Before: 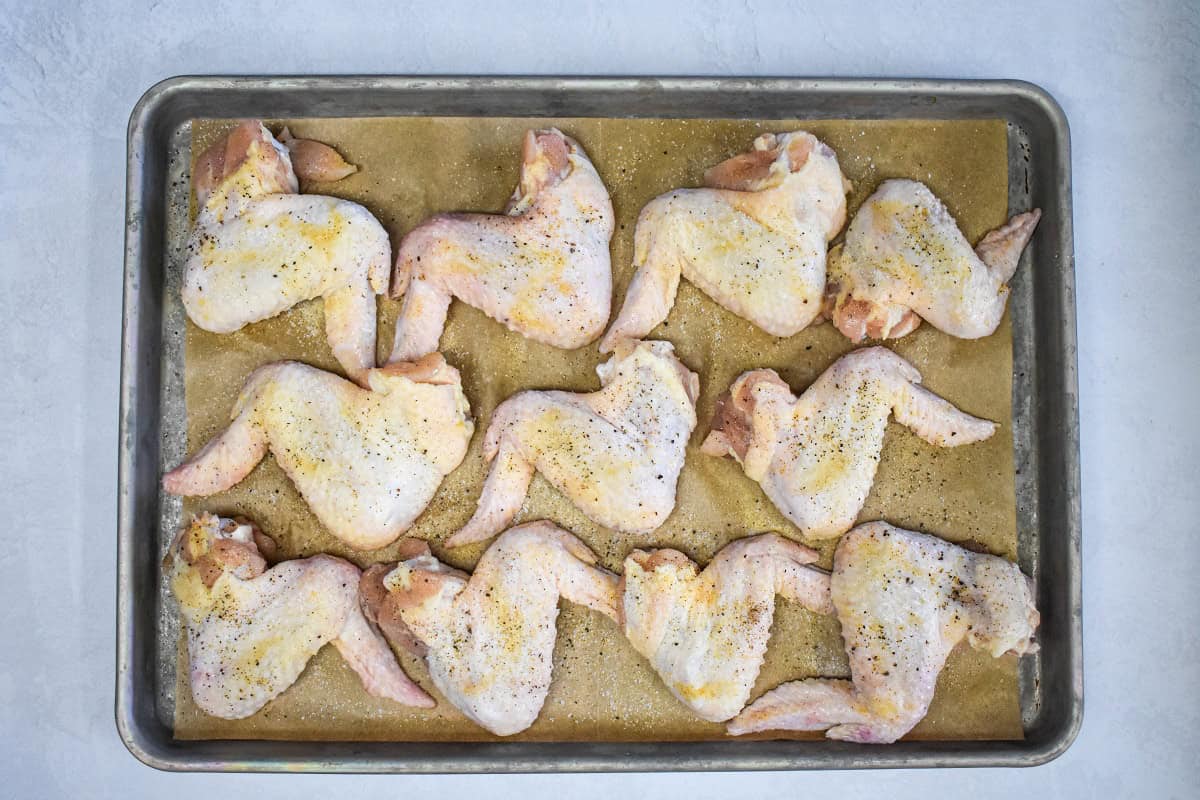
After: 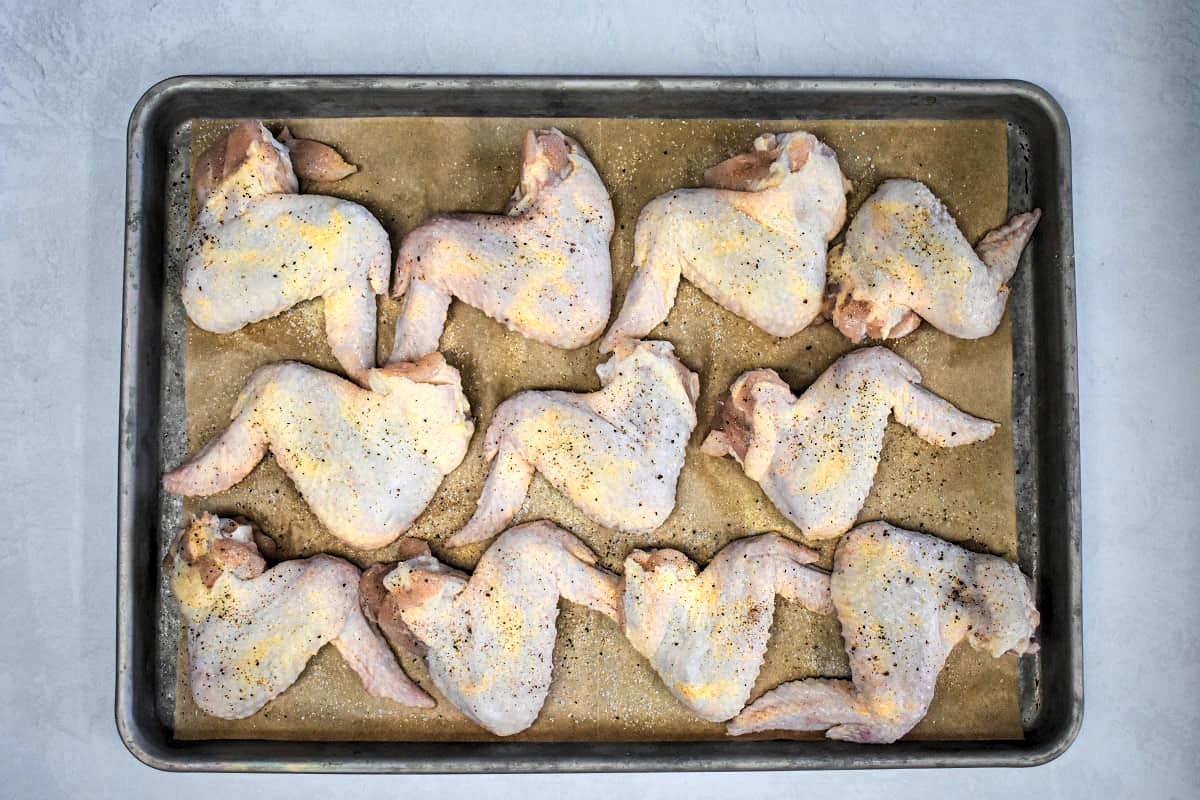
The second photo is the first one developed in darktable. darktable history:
color zones: curves: ch0 [(0.018, 0.548) (0.197, 0.654) (0.425, 0.447) (0.605, 0.658) (0.732, 0.579)]; ch1 [(0.105, 0.531) (0.224, 0.531) (0.386, 0.39) (0.618, 0.456) (0.732, 0.456) (0.956, 0.421)]; ch2 [(0.039, 0.583) (0.215, 0.465) (0.399, 0.544) (0.465, 0.548) (0.614, 0.447) (0.724, 0.43) (0.882, 0.623) (0.956, 0.632)]
levels: levels [0.116, 0.574, 1]
